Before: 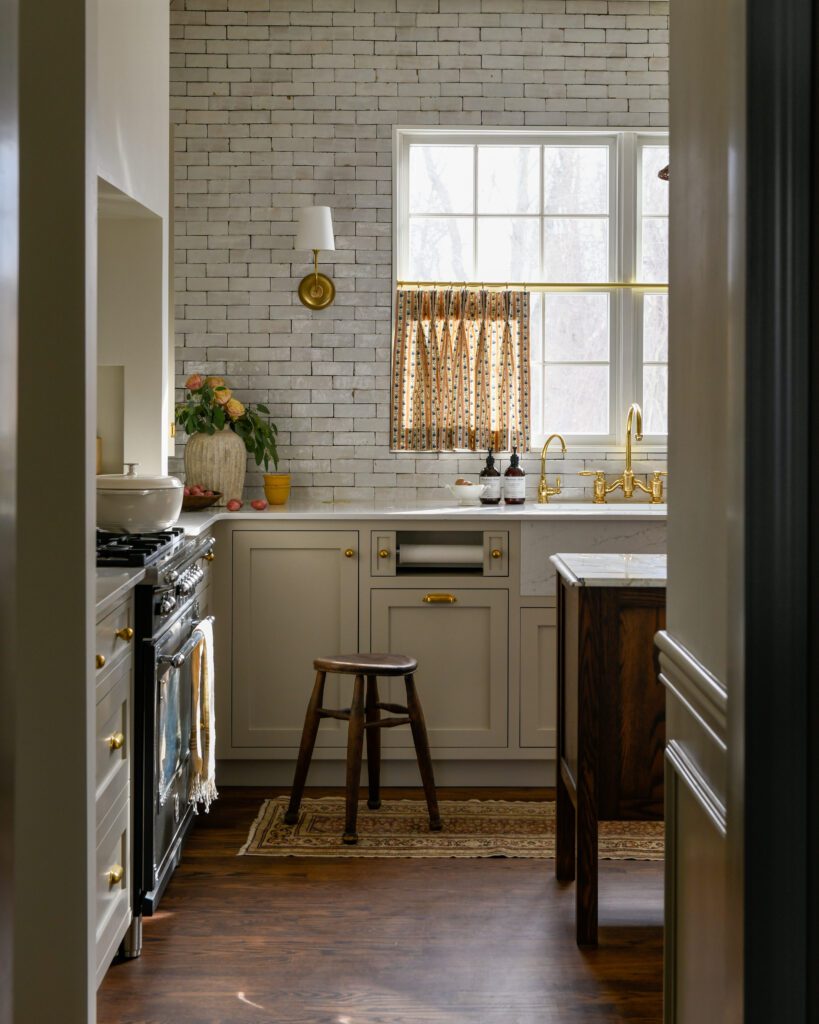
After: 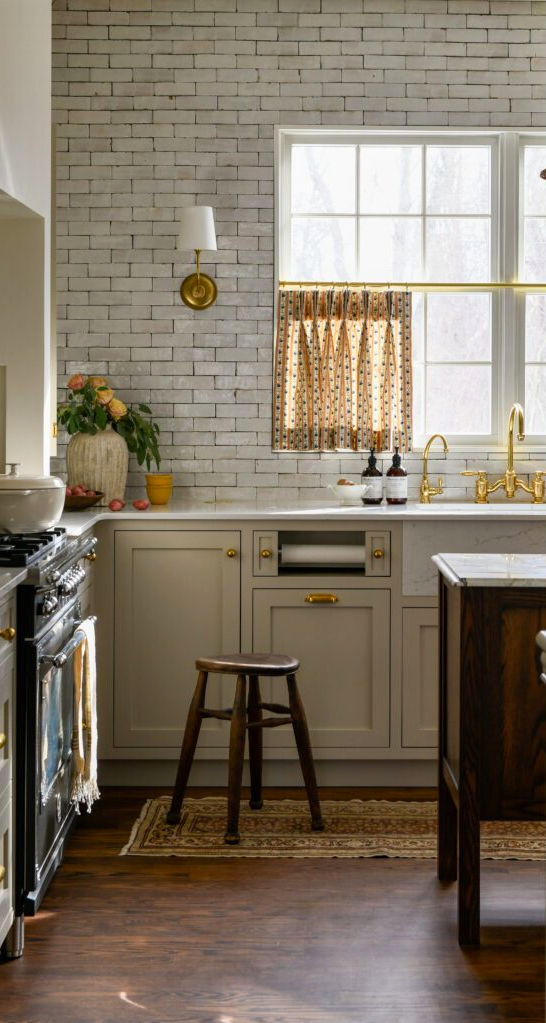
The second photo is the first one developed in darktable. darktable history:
contrast brightness saturation: contrast 0.104, brightness 0.036, saturation 0.087
crop and rotate: left 14.412%, right 18.867%
